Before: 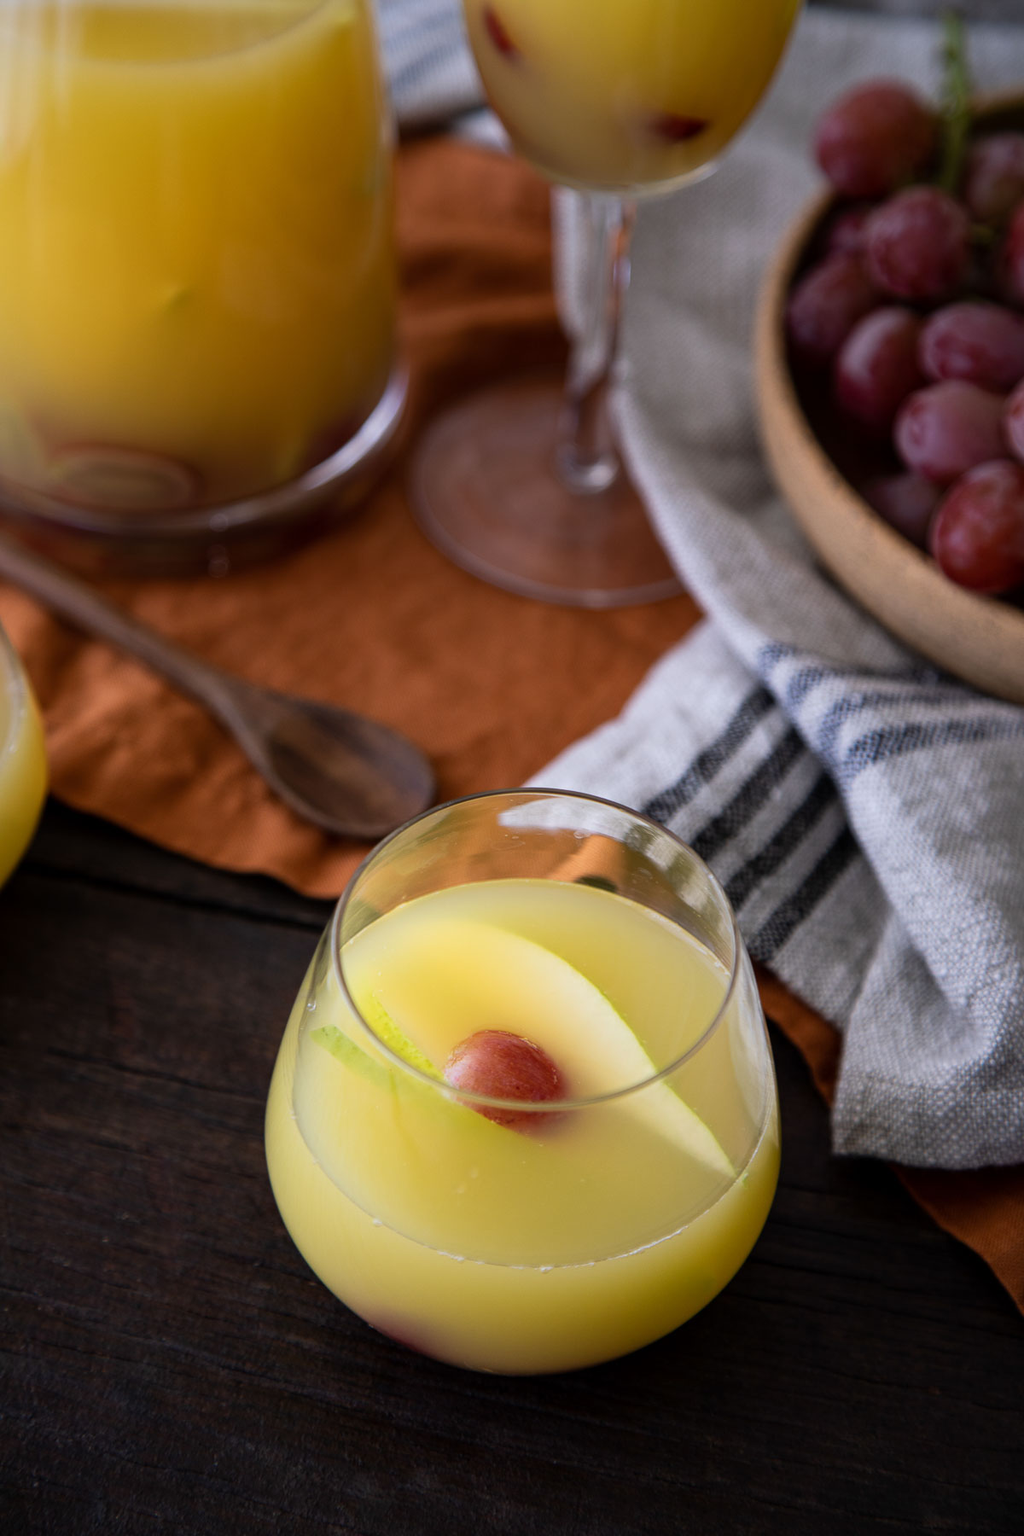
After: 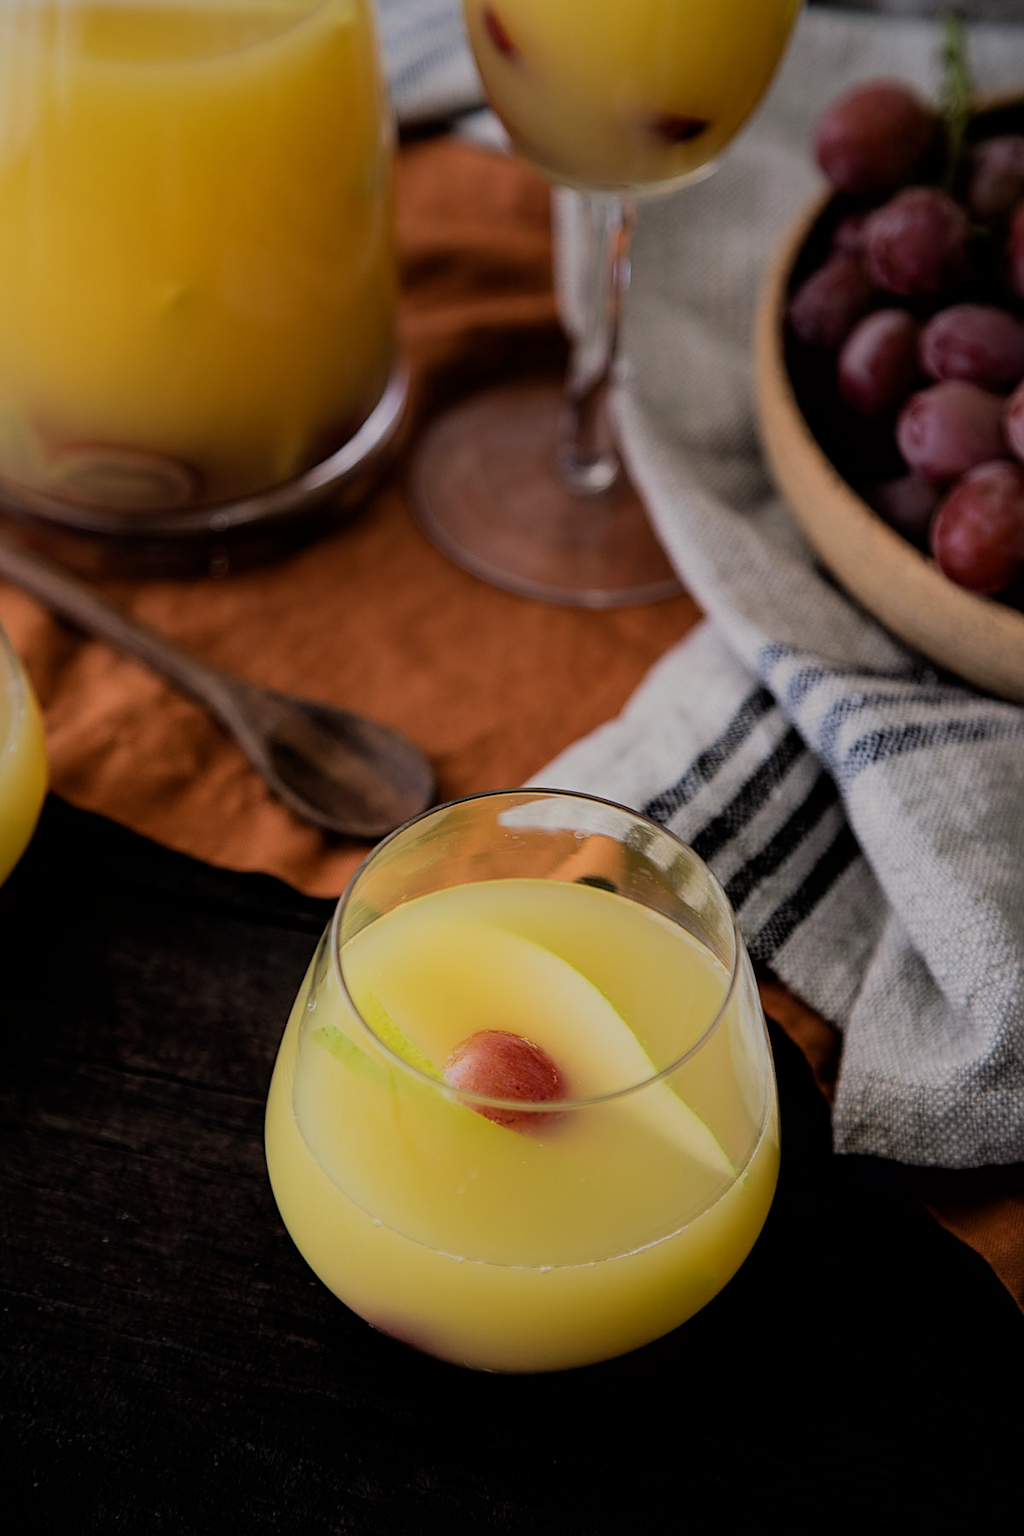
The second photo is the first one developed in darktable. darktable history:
filmic rgb: black relative exposure -6.15 EV, white relative exposure 6.96 EV, hardness 2.23, color science v6 (2022)
exposure: compensate highlight preservation false
white balance: red 1.029, blue 0.92
sharpen: on, module defaults
